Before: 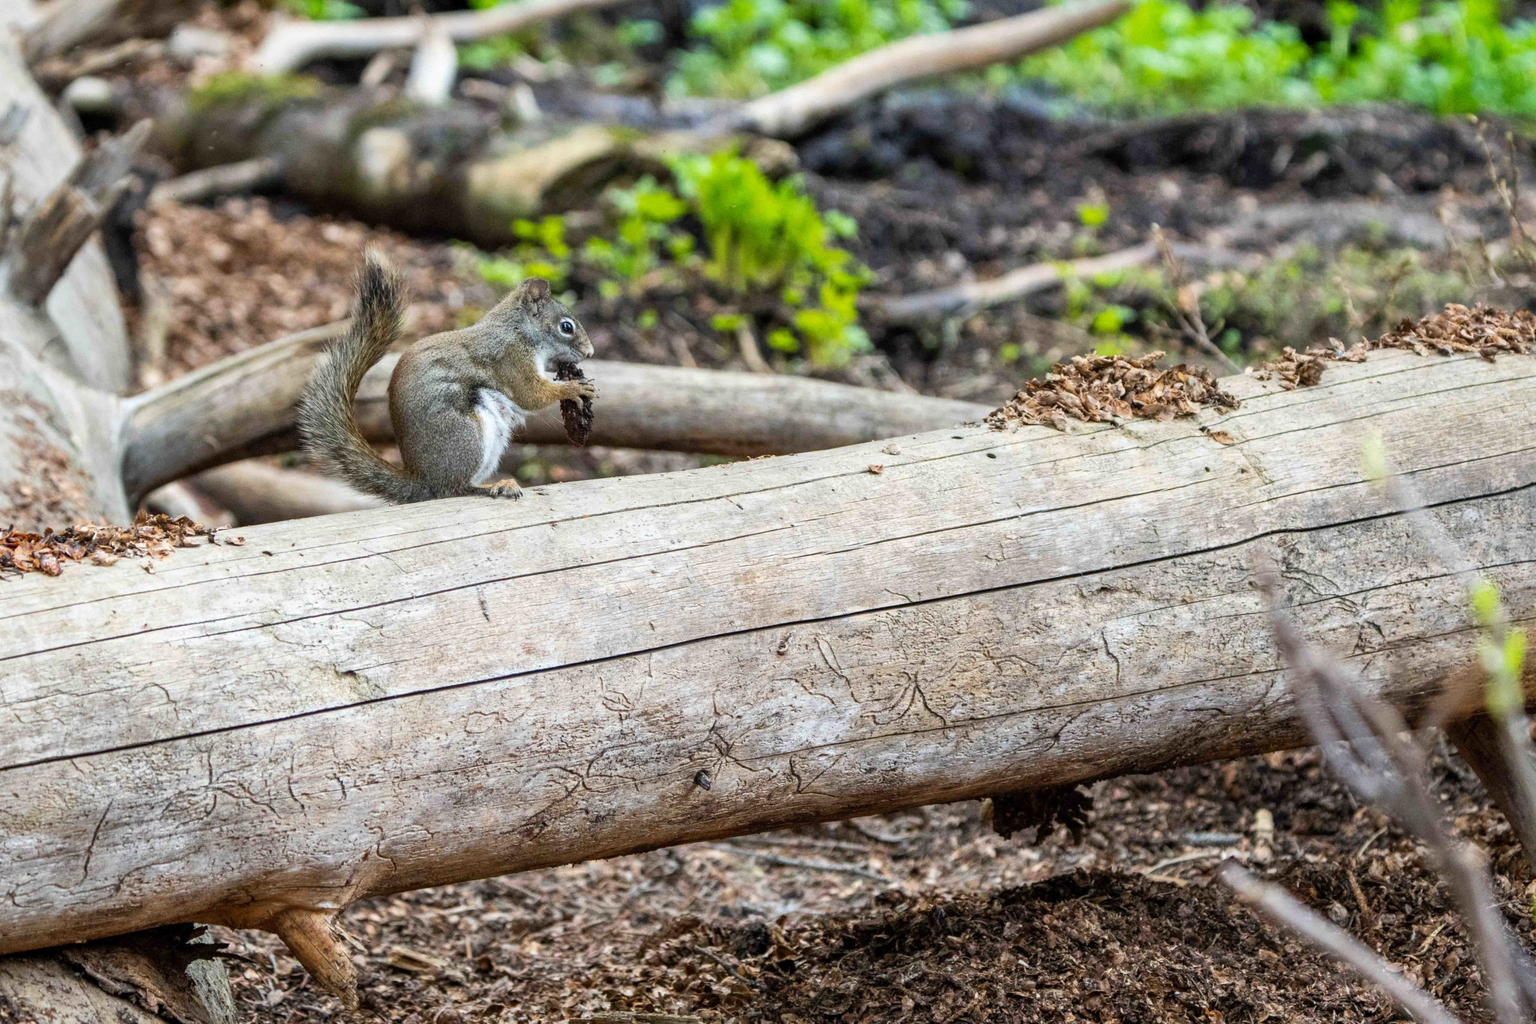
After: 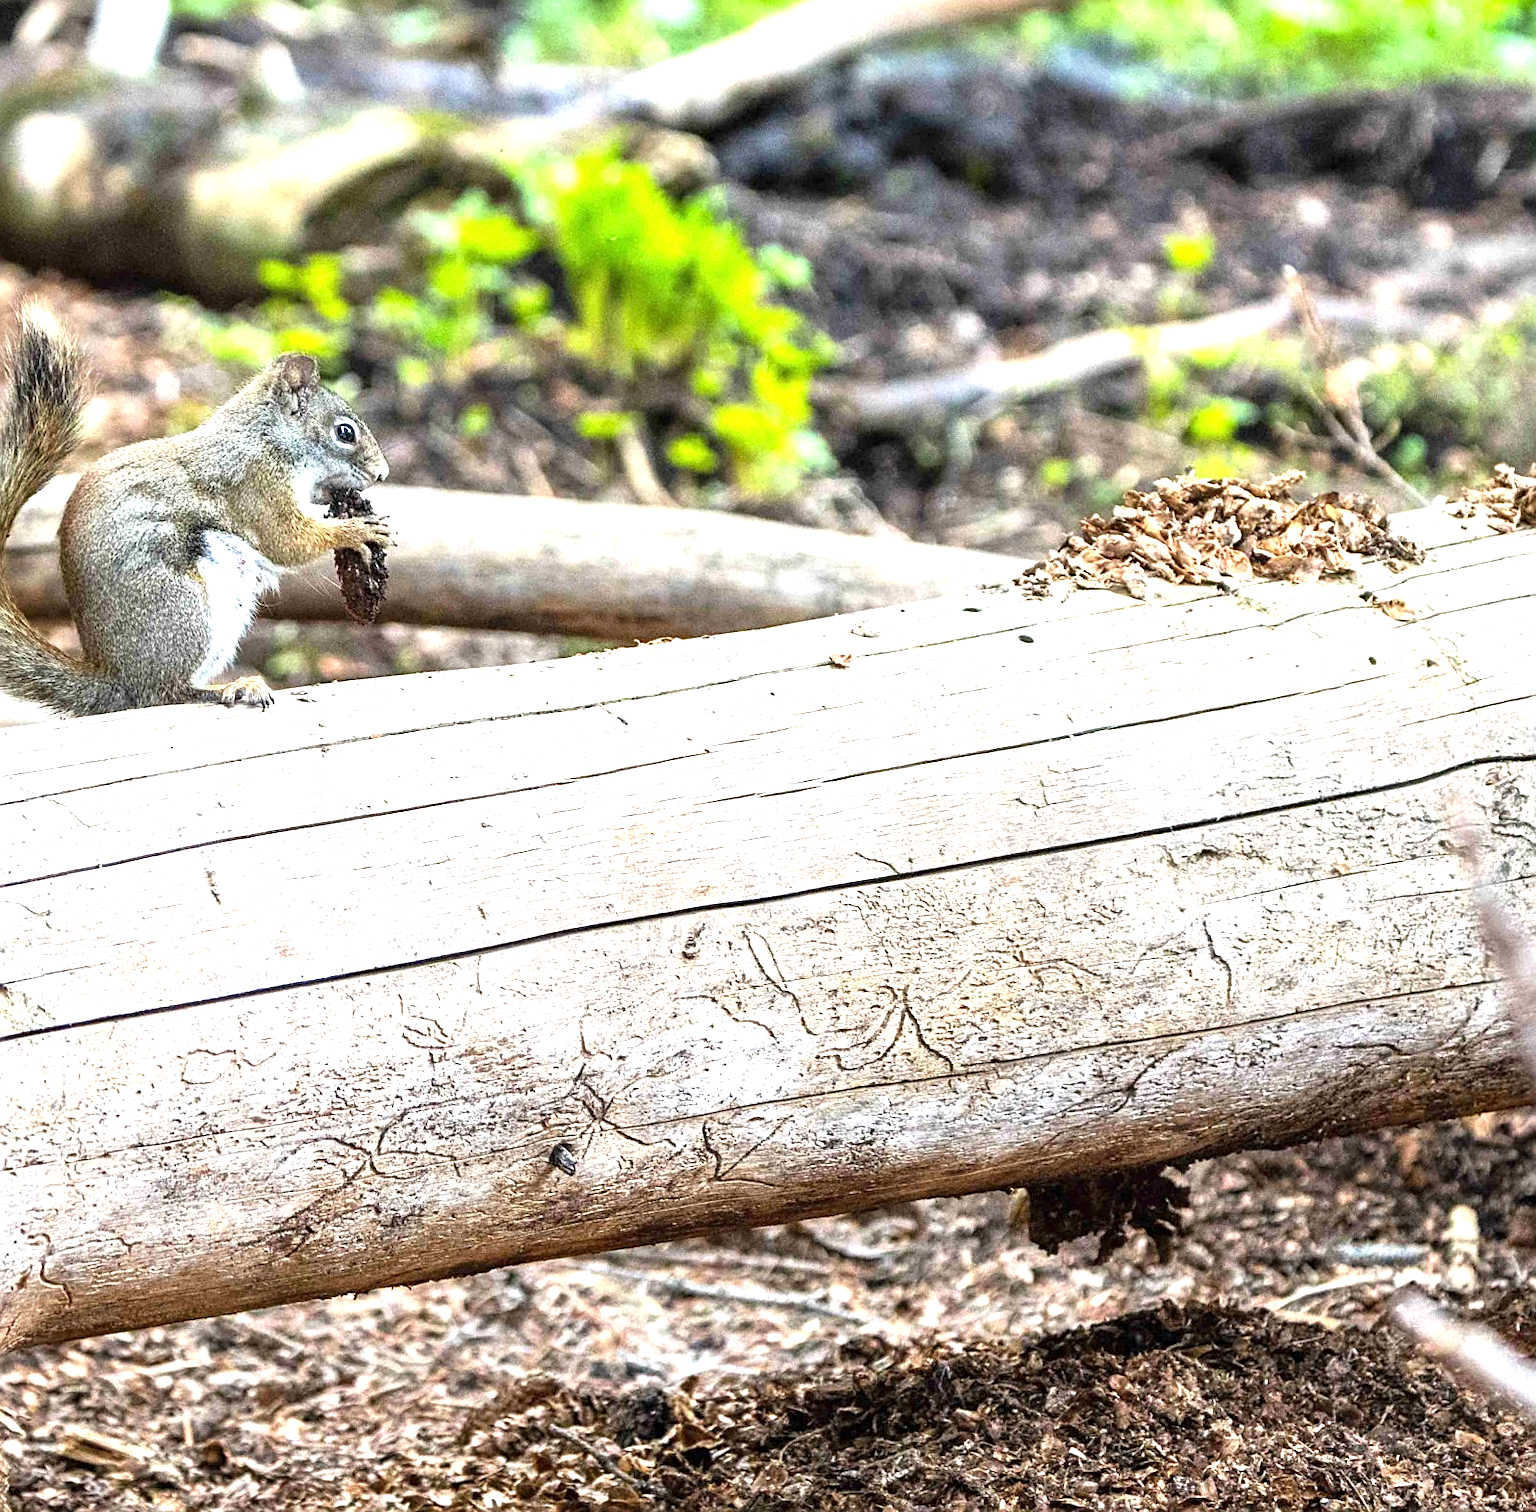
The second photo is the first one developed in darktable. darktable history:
exposure: black level correction 0, exposure 1.2 EV, compensate exposure bias true, compensate highlight preservation false
sharpen: on, module defaults
crop and rotate: left 22.918%, top 5.629%, right 14.711%, bottom 2.247%
